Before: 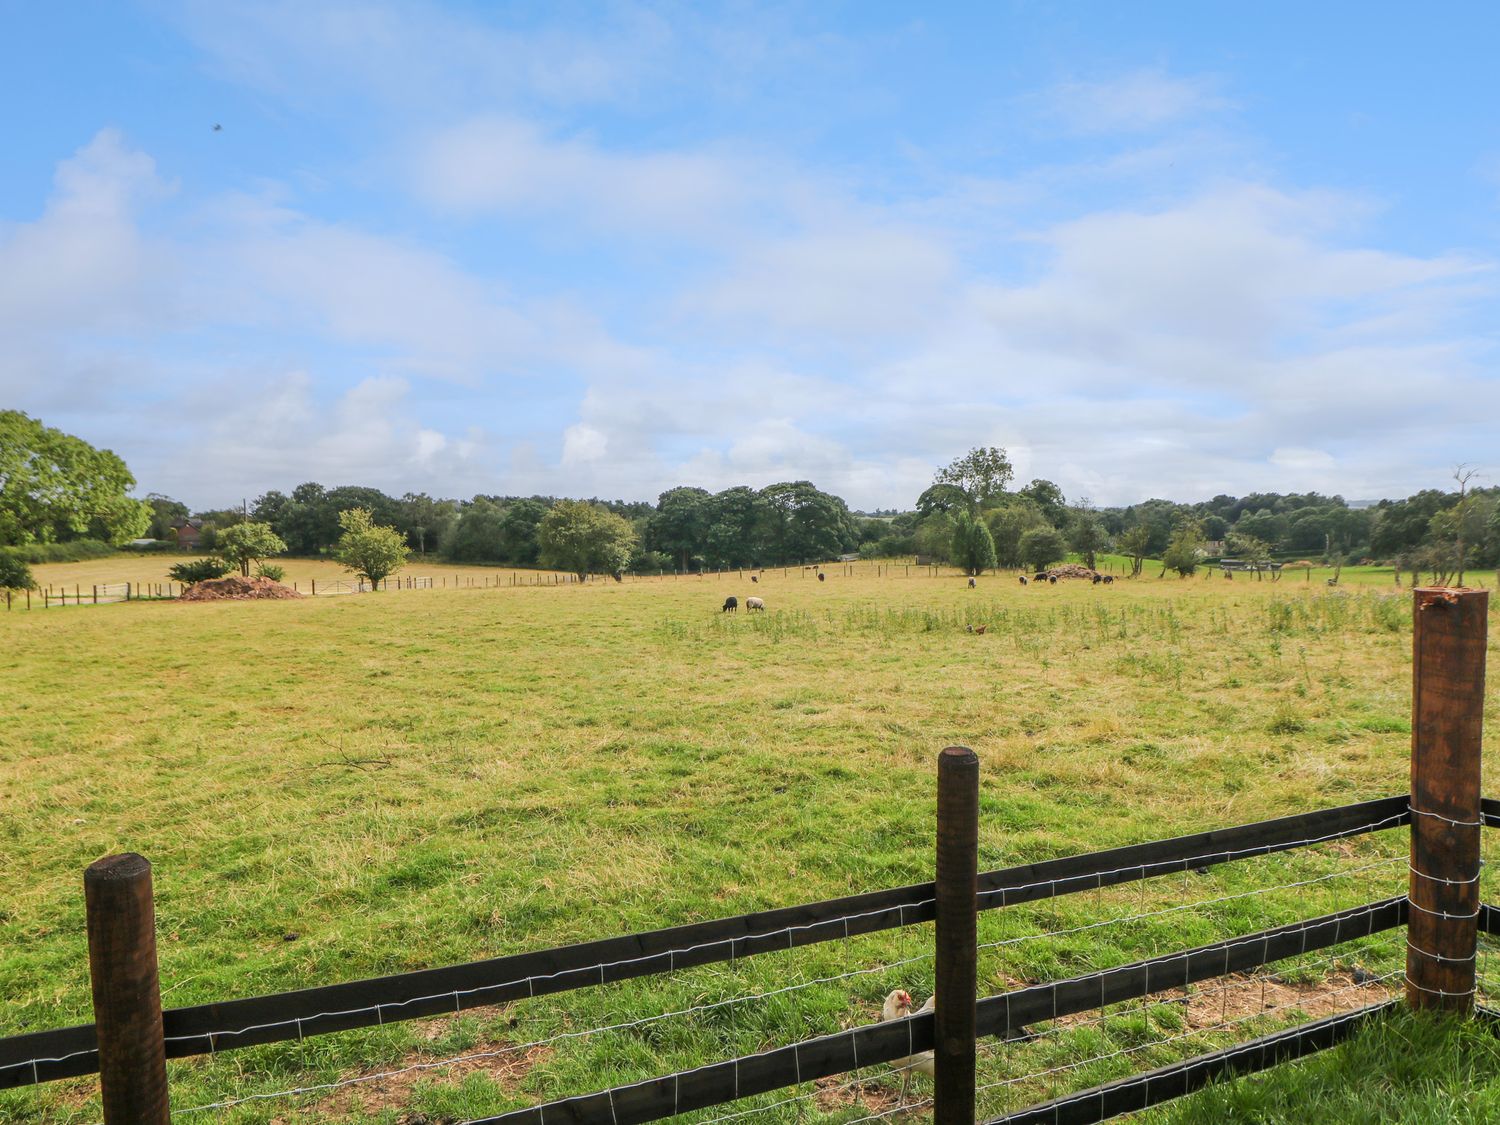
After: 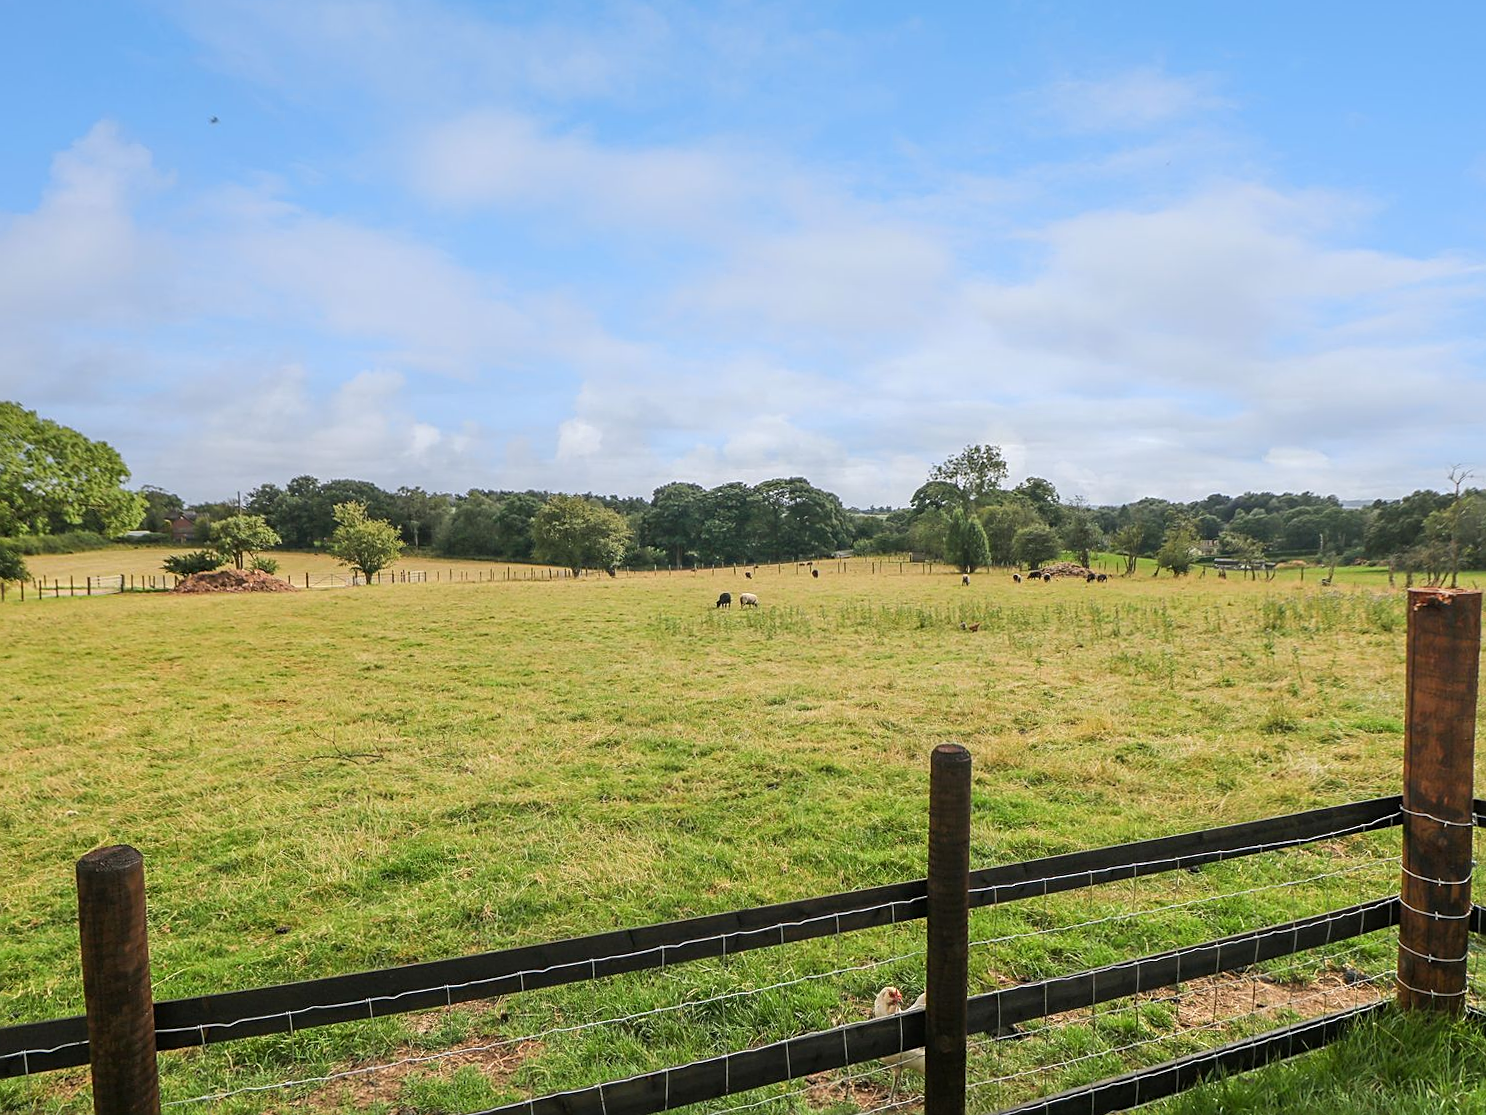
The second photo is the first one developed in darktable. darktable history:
sharpen: amount 0.49
crop and rotate: angle -0.377°
